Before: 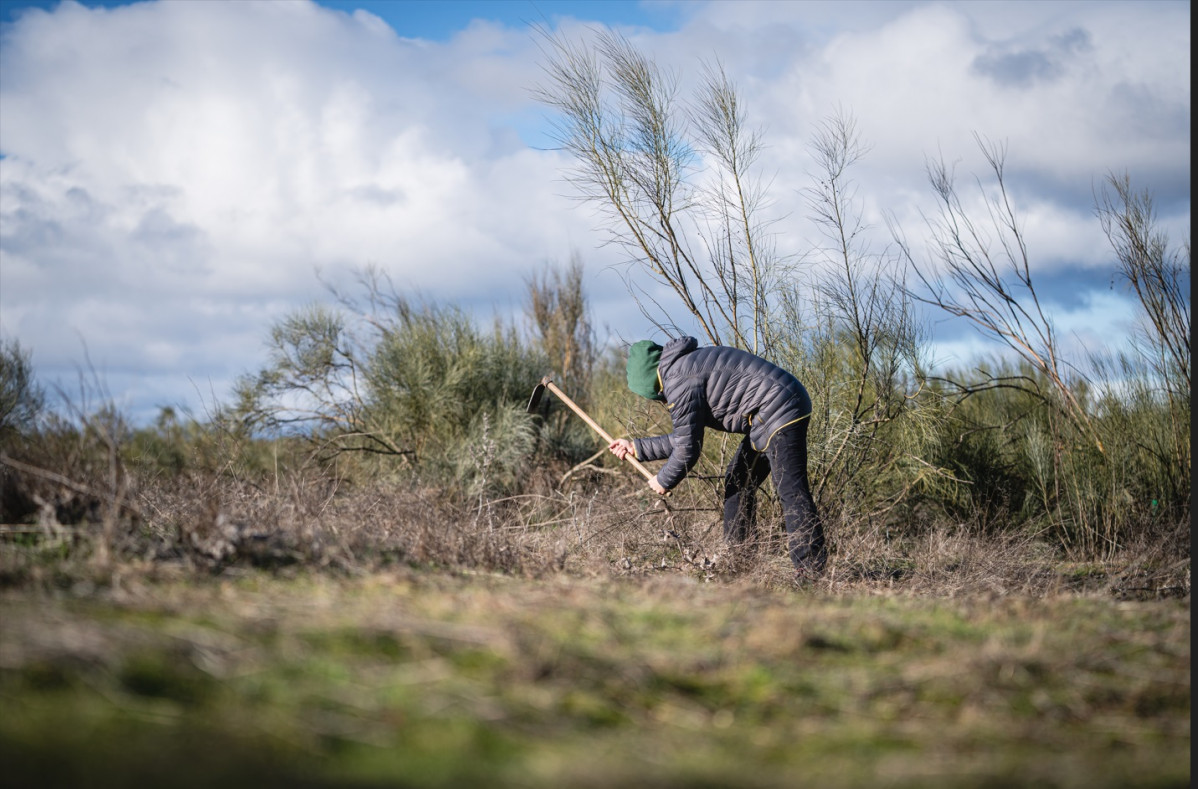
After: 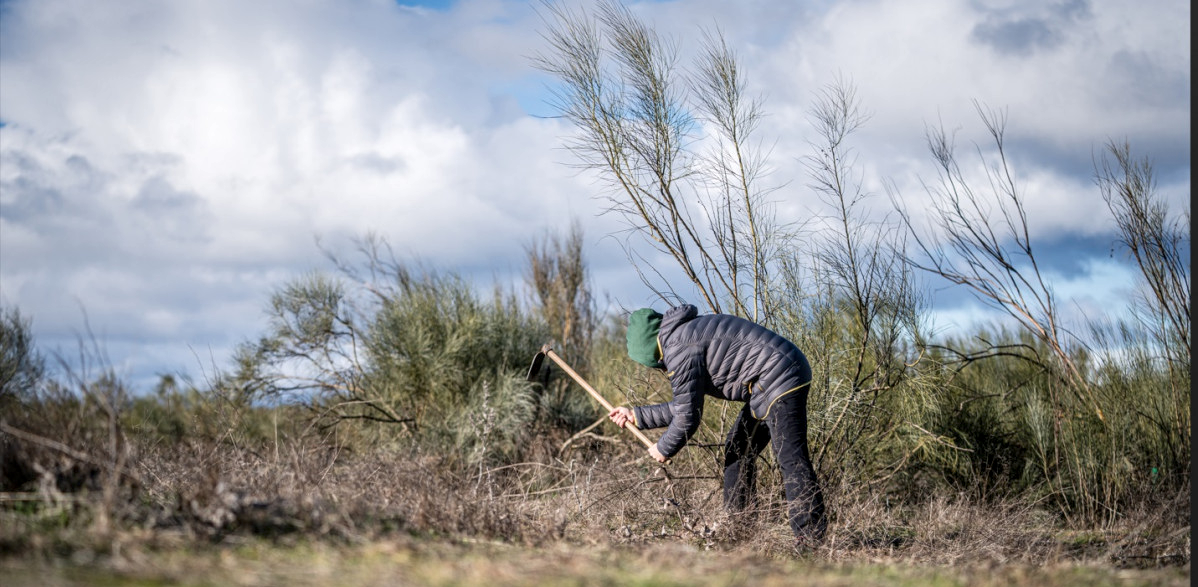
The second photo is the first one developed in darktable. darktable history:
crop: top 4.087%, bottom 21.497%
local contrast: on, module defaults
